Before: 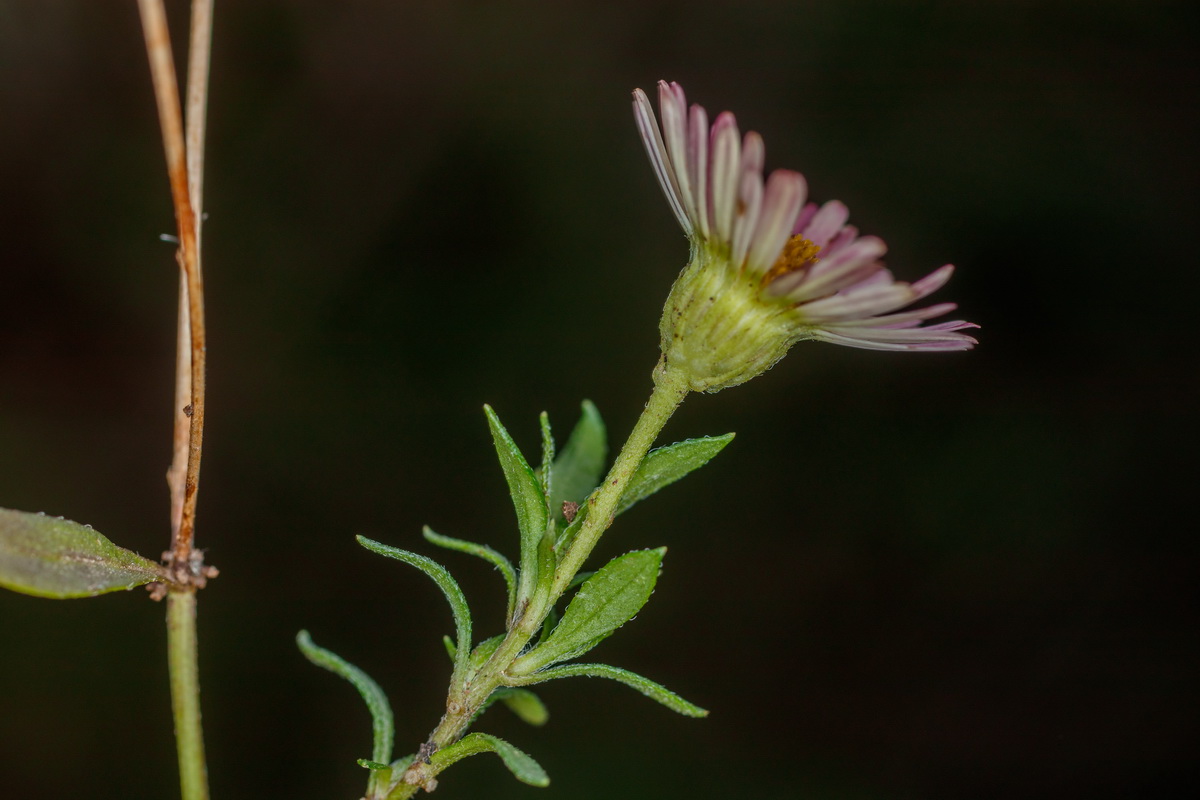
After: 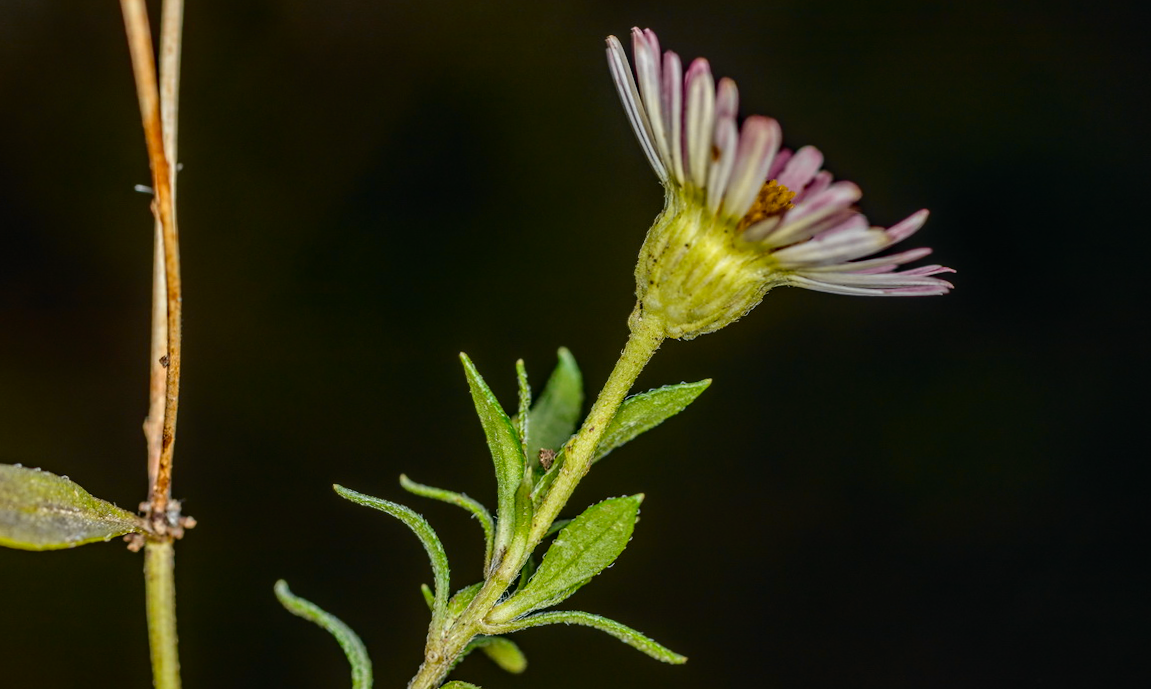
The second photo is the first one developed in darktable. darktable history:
crop: left 1.507%, top 6.147%, right 1.379%, bottom 6.637%
tone curve: curves: ch0 [(0, 0.013) (0.129, 0.1) (0.327, 0.382) (0.489, 0.573) (0.66, 0.748) (0.858, 0.926) (1, 0.977)]; ch1 [(0, 0) (0.353, 0.344) (0.45, 0.46) (0.498, 0.495) (0.521, 0.506) (0.563, 0.559) (0.592, 0.585) (0.657, 0.655) (1, 1)]; ch2 [(0, 0) (0.333, 0.346) (0.375, 0.375) (0.427, 0.44) (0.5, 0.501) (0.505, 0.499) (0.528, 0.533) (0.579, 0.61) (0.612, 0.644) (0.66, 0.715) (1, 1)], color space Lab, independent channels, preserve colors none
rotate and perspective: rotation -0.45°, automatic cropping original format, crop left 0.008, crop right 0.992, crop top 0.012, crop bottom 0.988
local contrast: detail 130%
haze removal: compatibility mode true, adaptive false
